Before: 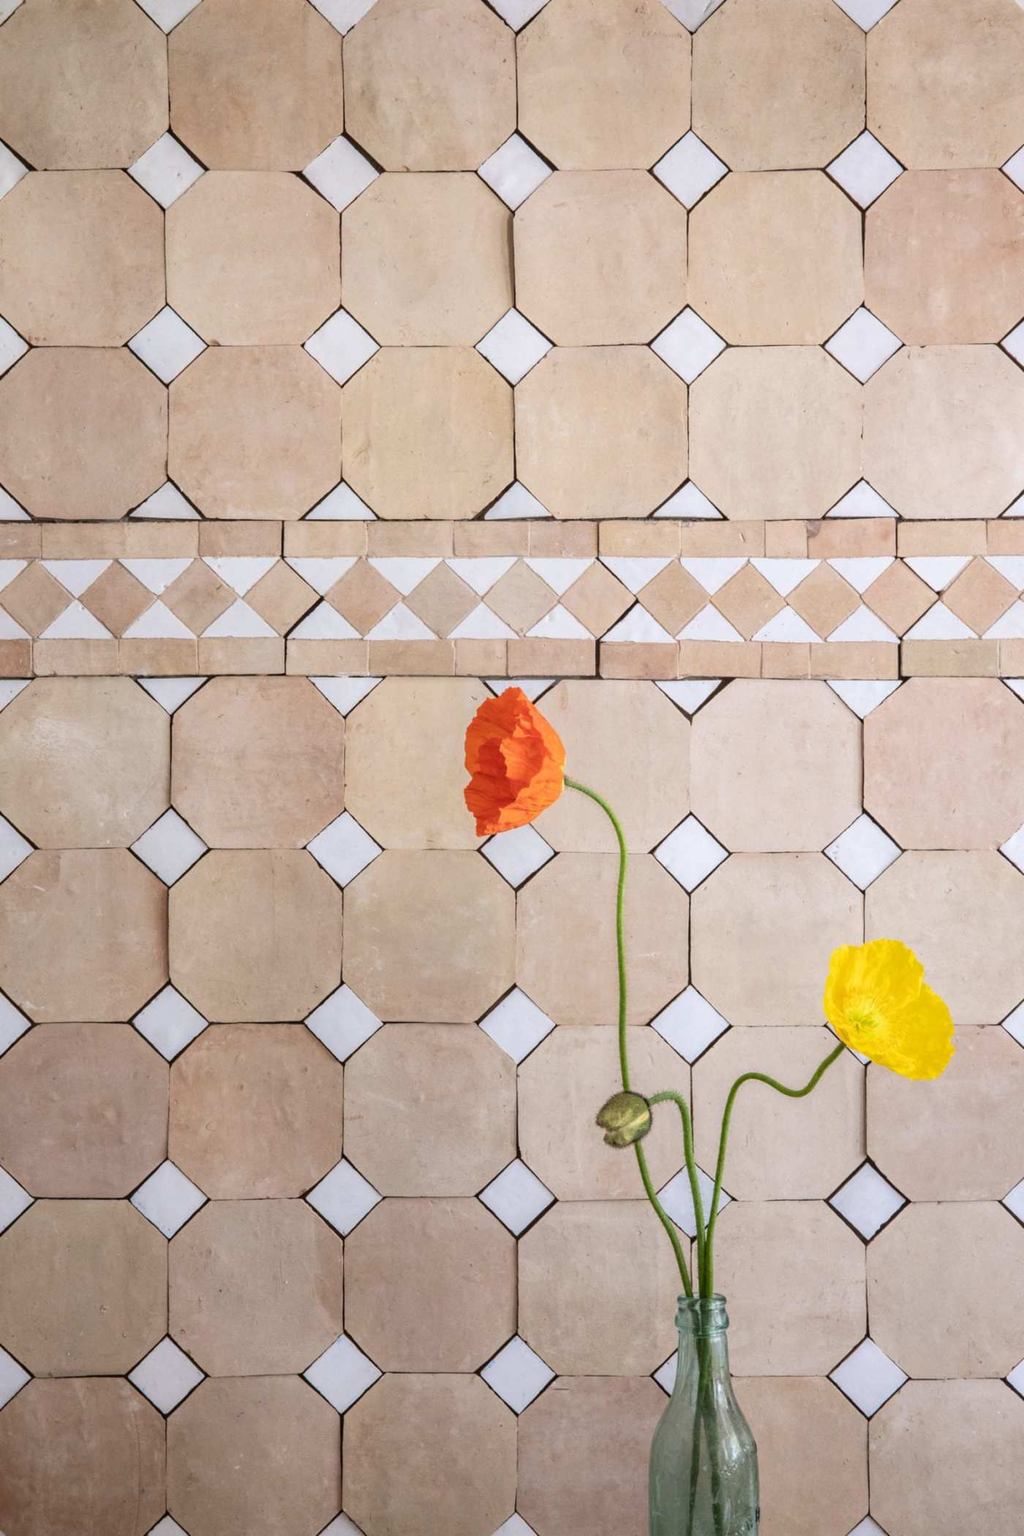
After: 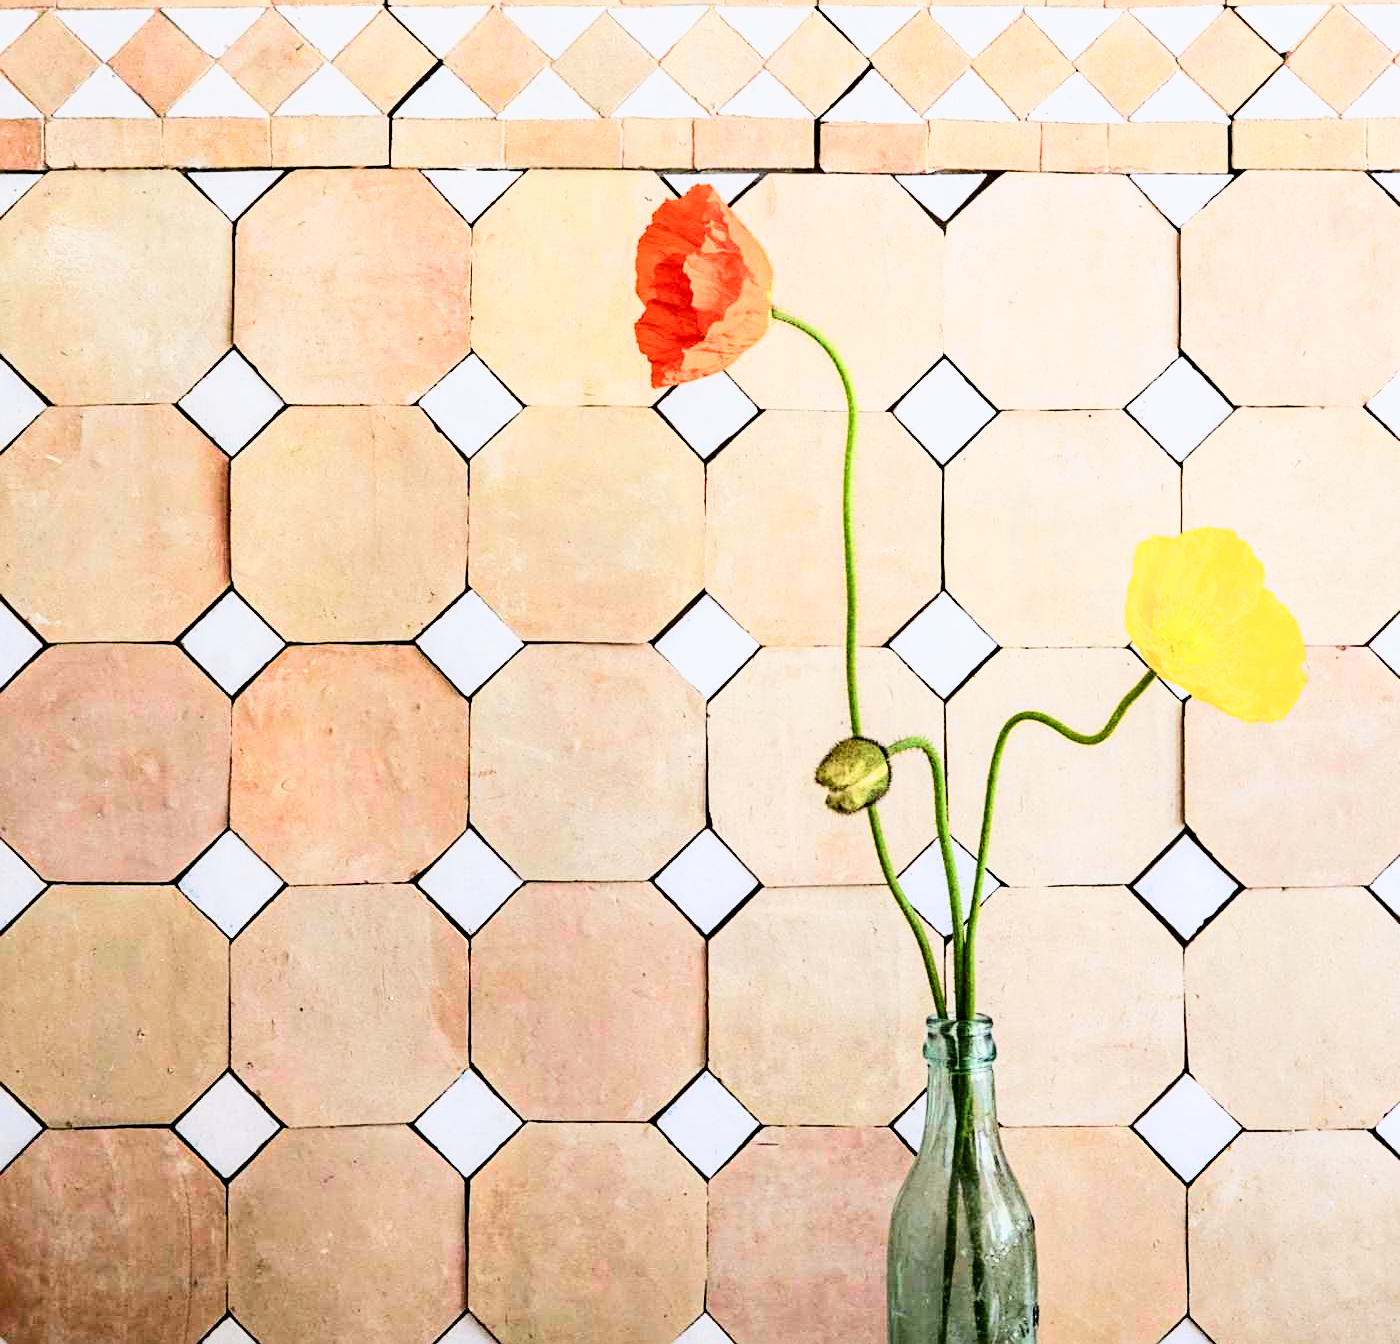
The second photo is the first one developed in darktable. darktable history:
filmic rgb: black relative exposure -5.1 EV, white relative exposure 3.97 EV, hardness 2.89, contrast 1.3, highlights saturation mix -30.7%
tone curve: curves: ch0 [(0, 0) (0.187, 0.12) (0.384, 0.363) (0.618, 0.698) (0.754, 0.857) (0.875, 0.956) (1, 0.987)]; ch1 [(0, 0) (0.402, 0.36) (0.476, 0.466) (0.501, 0.501) (0.518, 0.514) (0.564, 0.608) (0.614, 0.664) (0.692, 0.744) (1, 1)]; ch2 [(0, 0) (0.435, 0.412) (0.483, 0.481) (0.503, 0.503) (0.522, 0.535) (0.563, 0.601) (0.627, 0.699) (0.699, 0.753) (0.997, 0.858)], color space Lab, independent channels
crop and rotate: top 36.003%
haze removal: compatibility mode true, adaptive false
sharpen: on, module defaults
exposure: exposure 0.601 EV, compensate highlight preservation false
